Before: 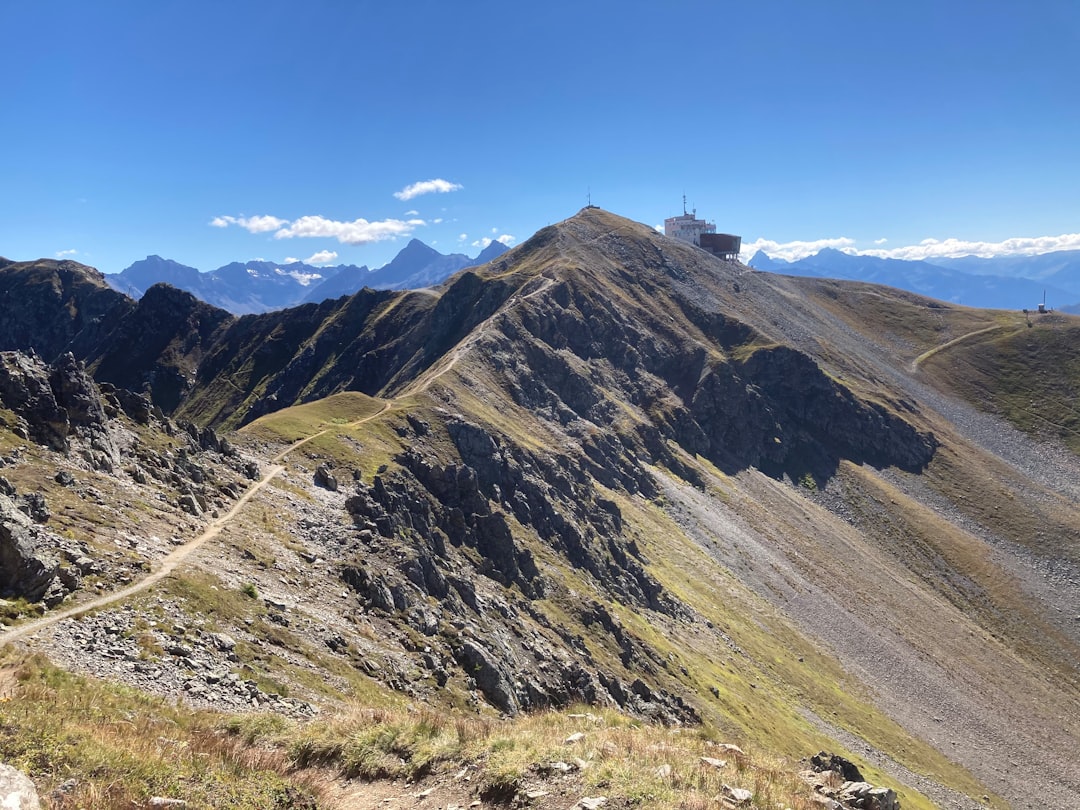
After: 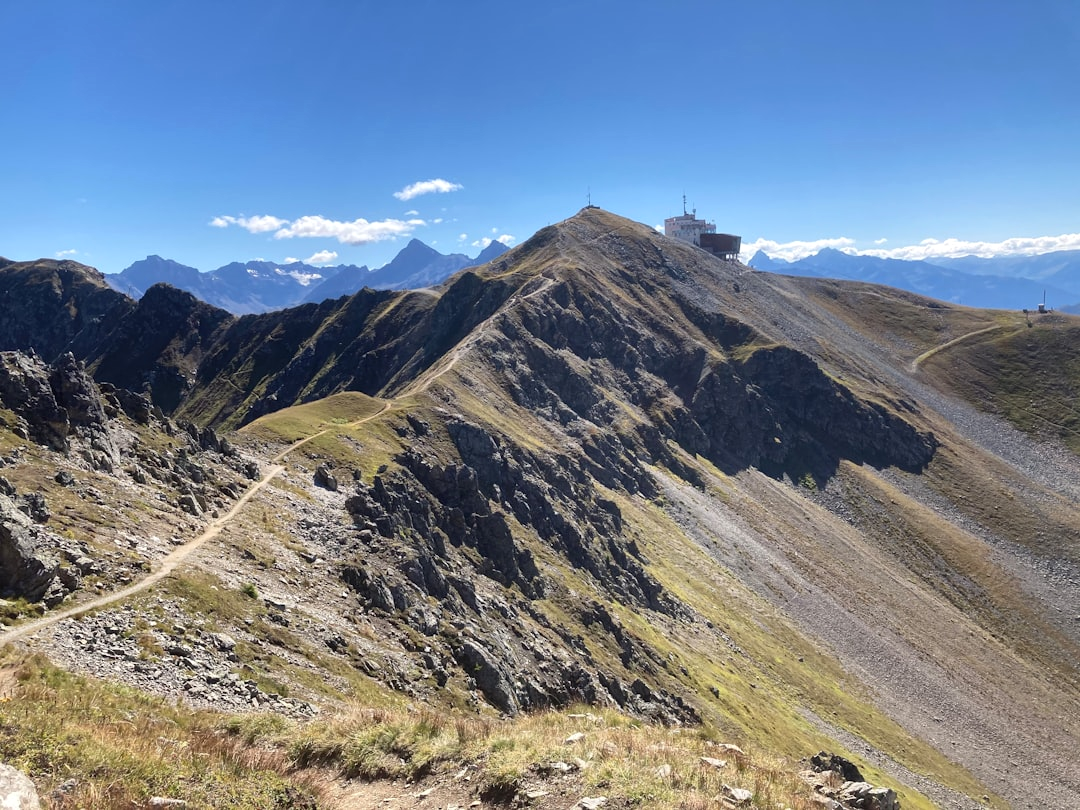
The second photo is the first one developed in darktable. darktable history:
shadows and highlights: radius 334.93, shadows 63.48, highlights 6.06, compress 87.7%, highlights color adjustment 39.73%, soften with gaussian
local contrast: mode bilateral grid, contrast 20, coarseness 50, detail 120%, midtone range 0.2
